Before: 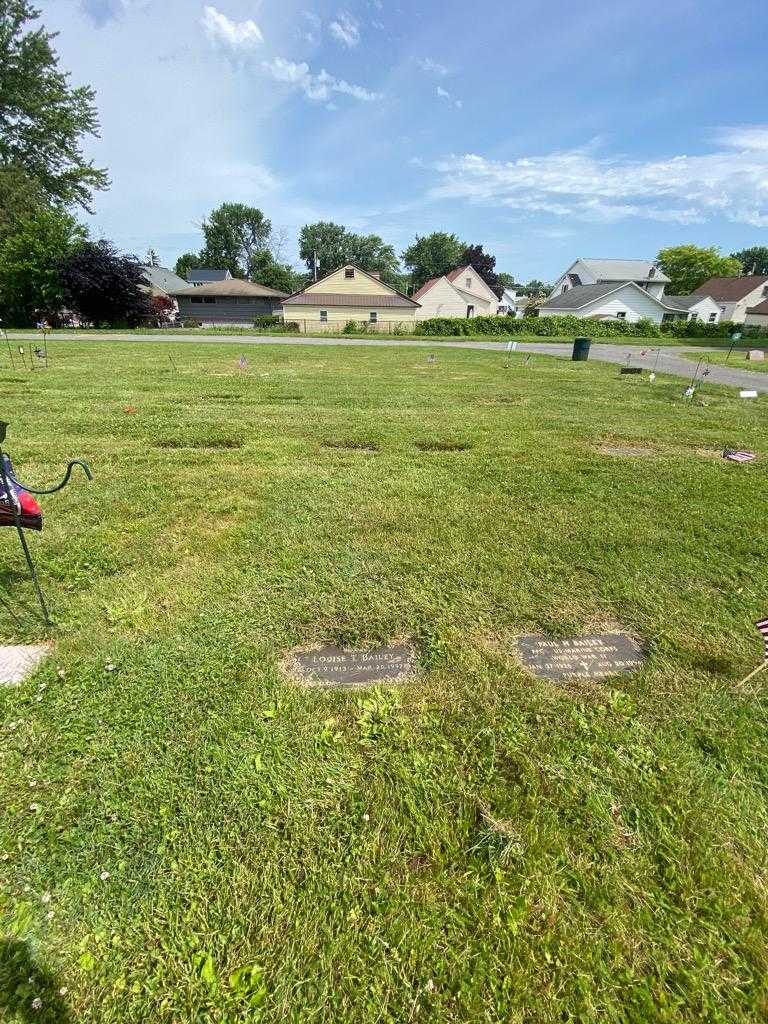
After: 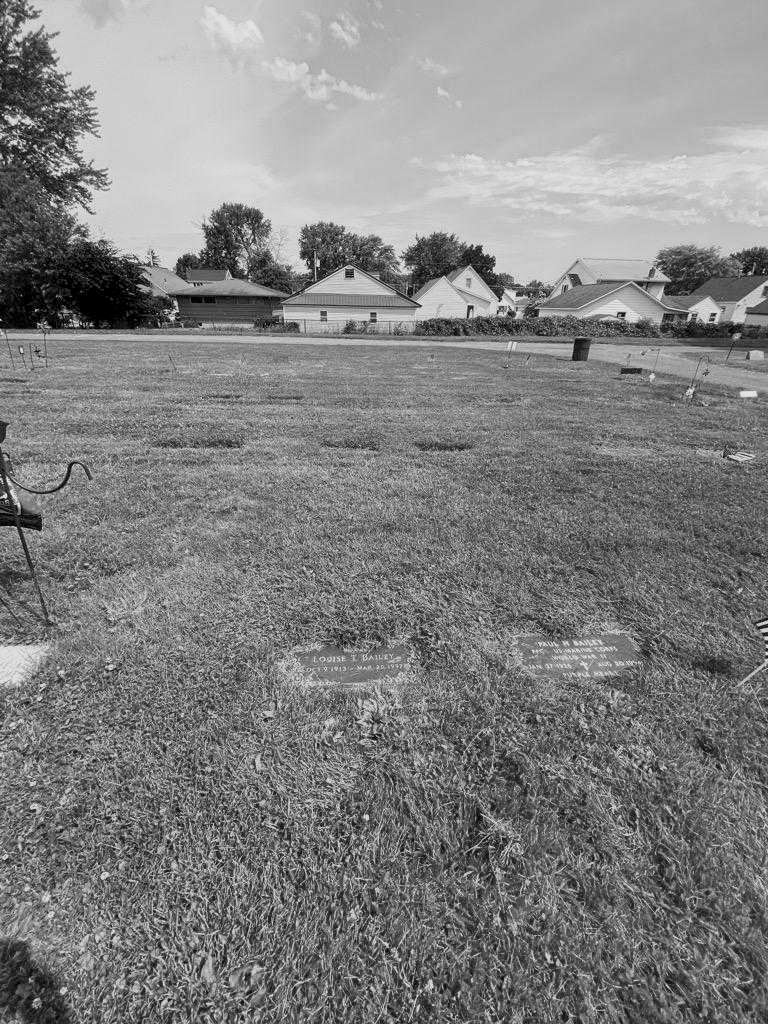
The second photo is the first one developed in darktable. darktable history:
local contrast: highlights 100%, shadows 100%, detail 120%, midtone range 0.2
sigmoid: contrast 1.22, skew 0.65
color calibration: output gray [0.21, 0.42, 0.37, 0], gray › normalize channels true, illuminant same as pipeline (D50), adaptation XYZ, x 0.346, y 0.359, gamut compression 0
